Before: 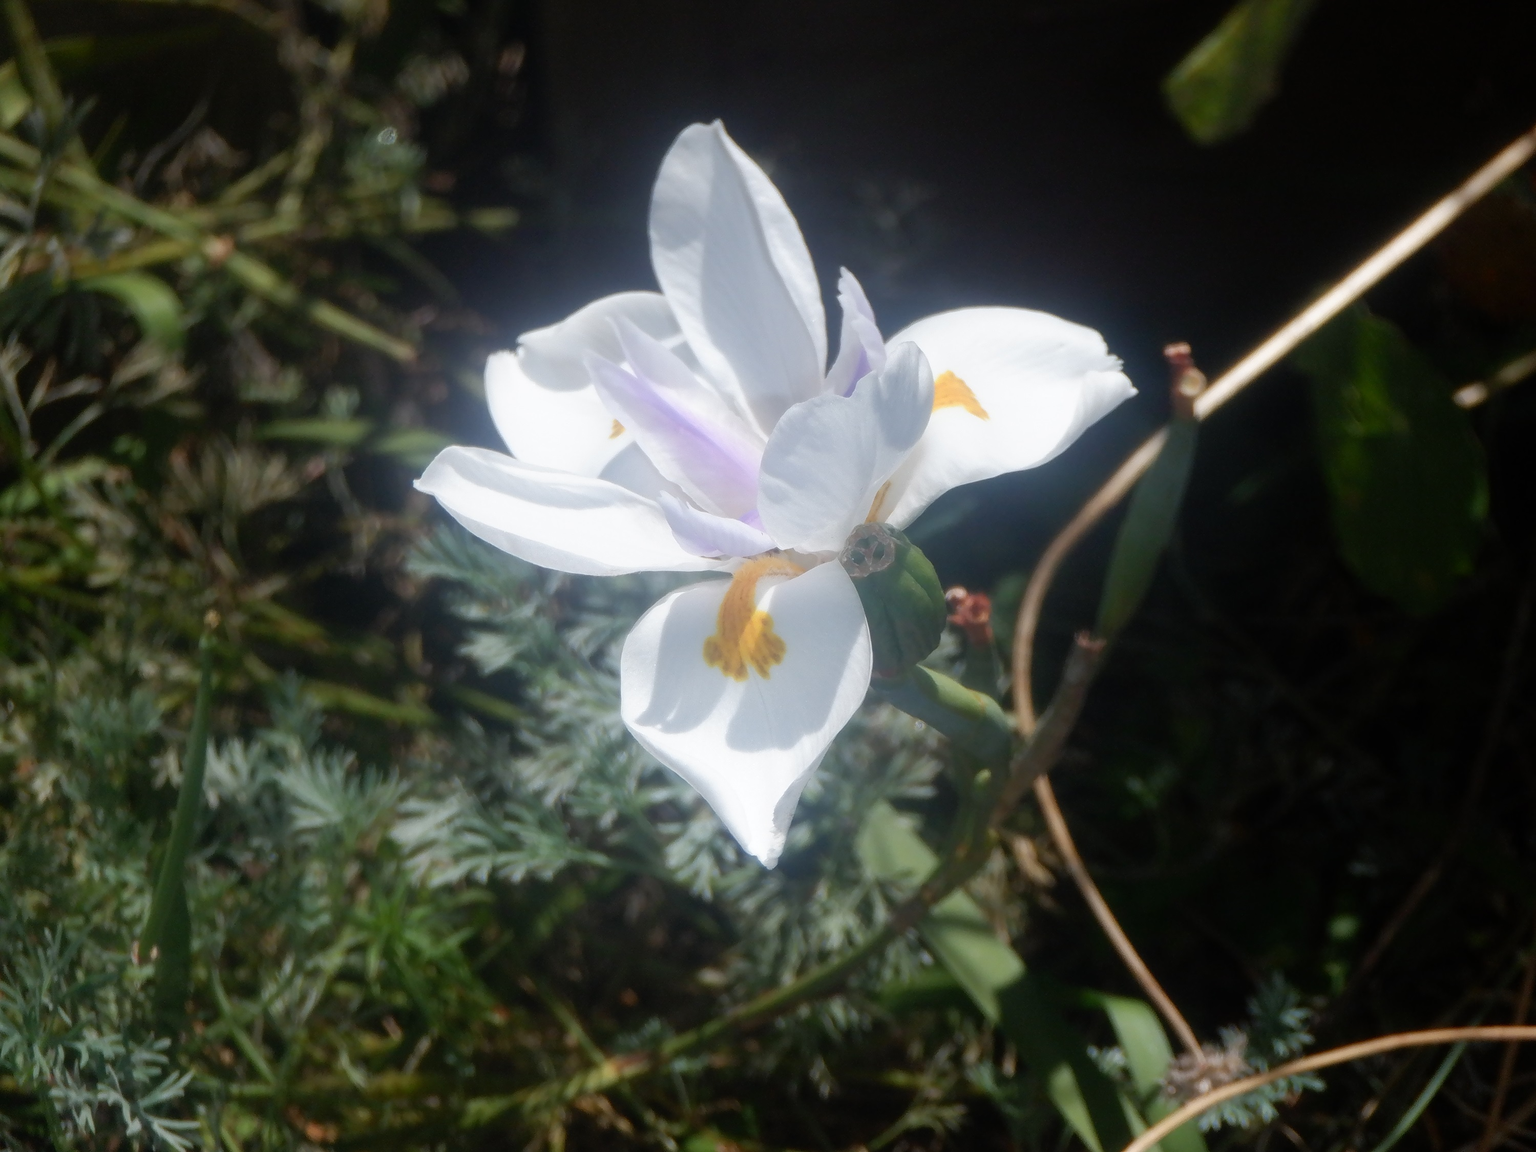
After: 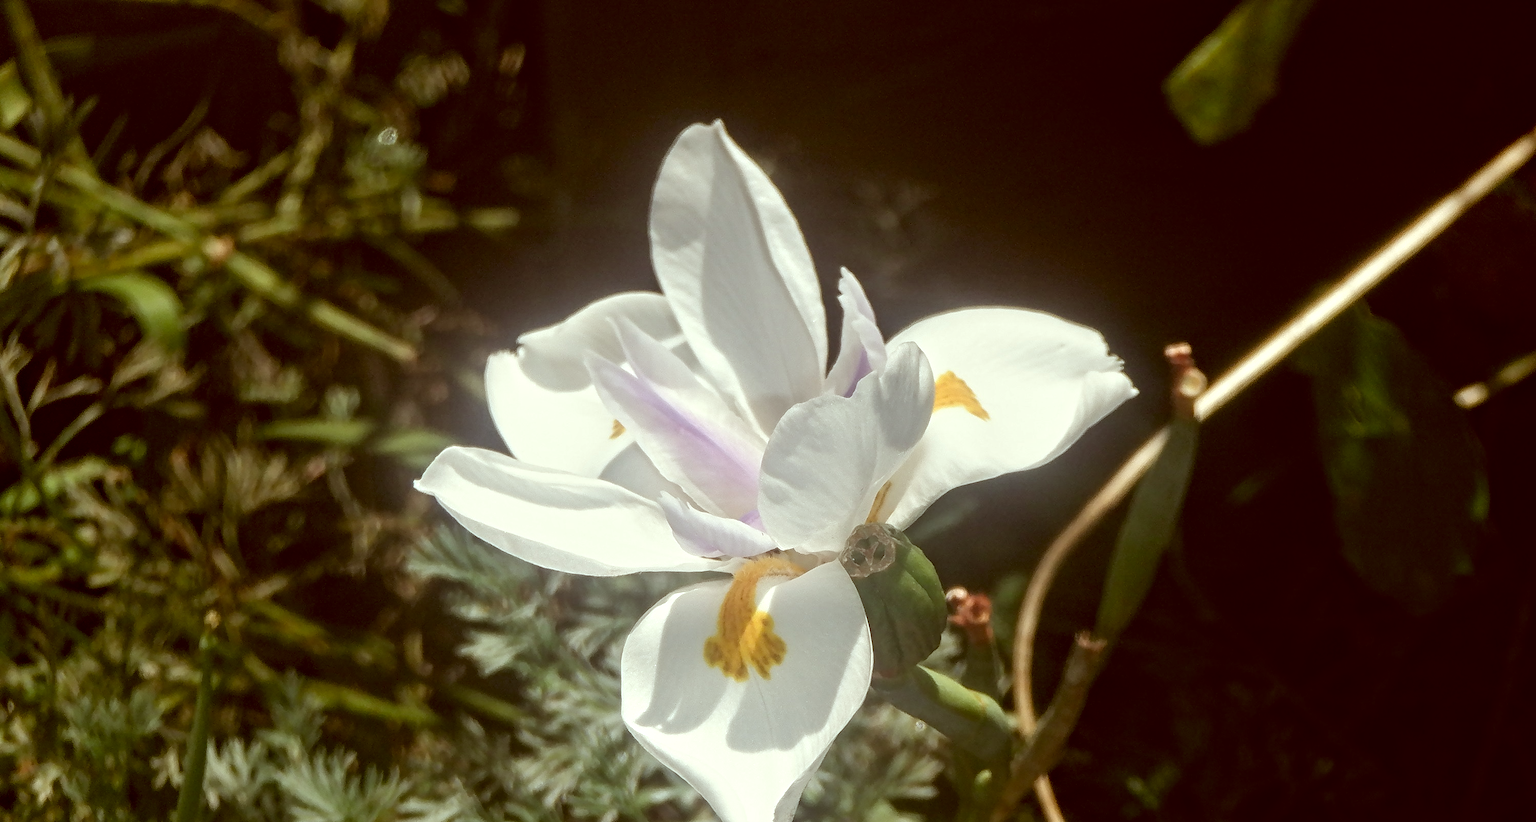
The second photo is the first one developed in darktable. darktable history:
crop: bottom 28.576%
color correction: highlights a* -5.3, highlights b* 9.8, shadows a* 9.8, shadows b* 24.26
contrast equalizer: octaves 7, y [[0.5, 0.542, 0.583, 0.625, 0.667, 0.708], [0.5 ×6], [0.5 ×6], [0 ×6], [0 ×6]]
